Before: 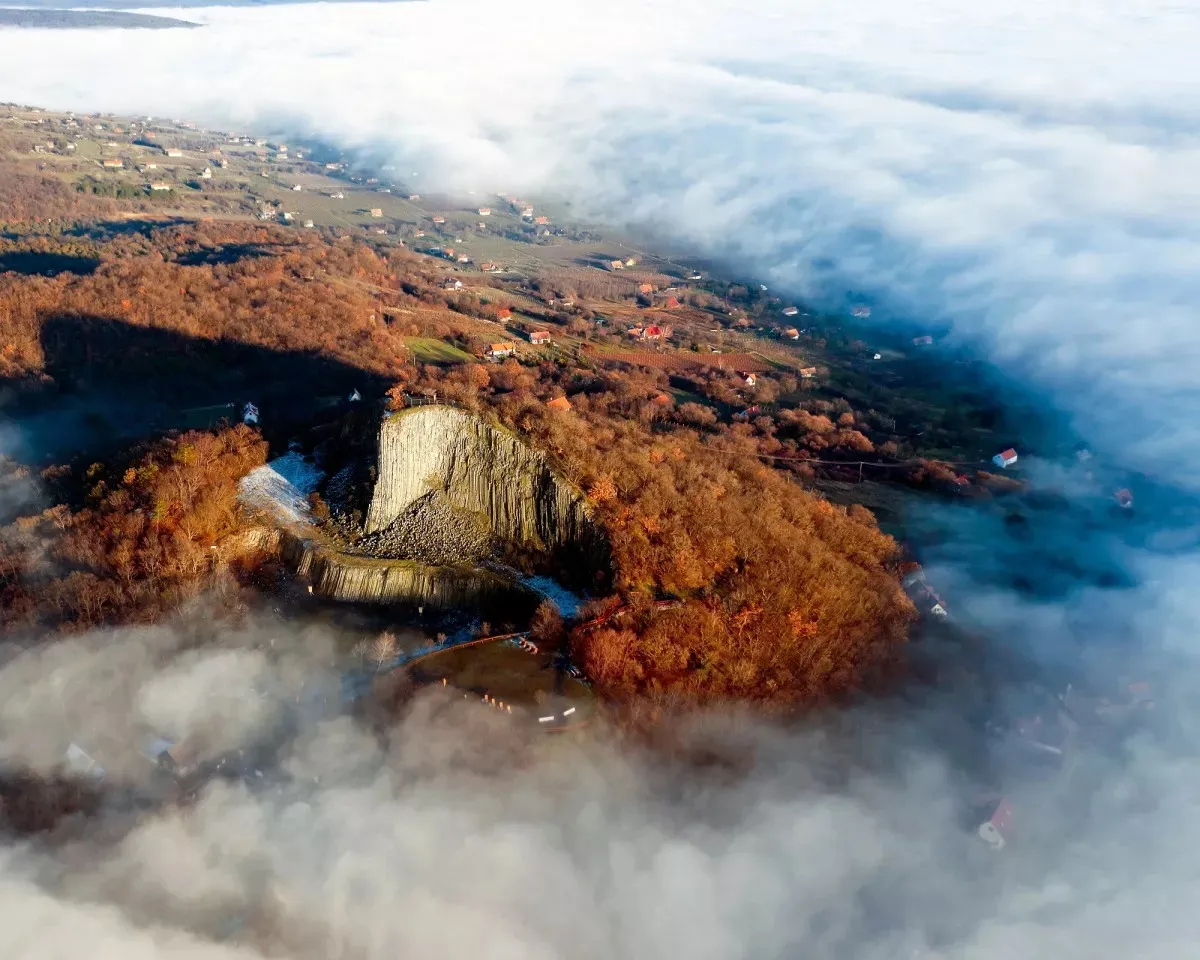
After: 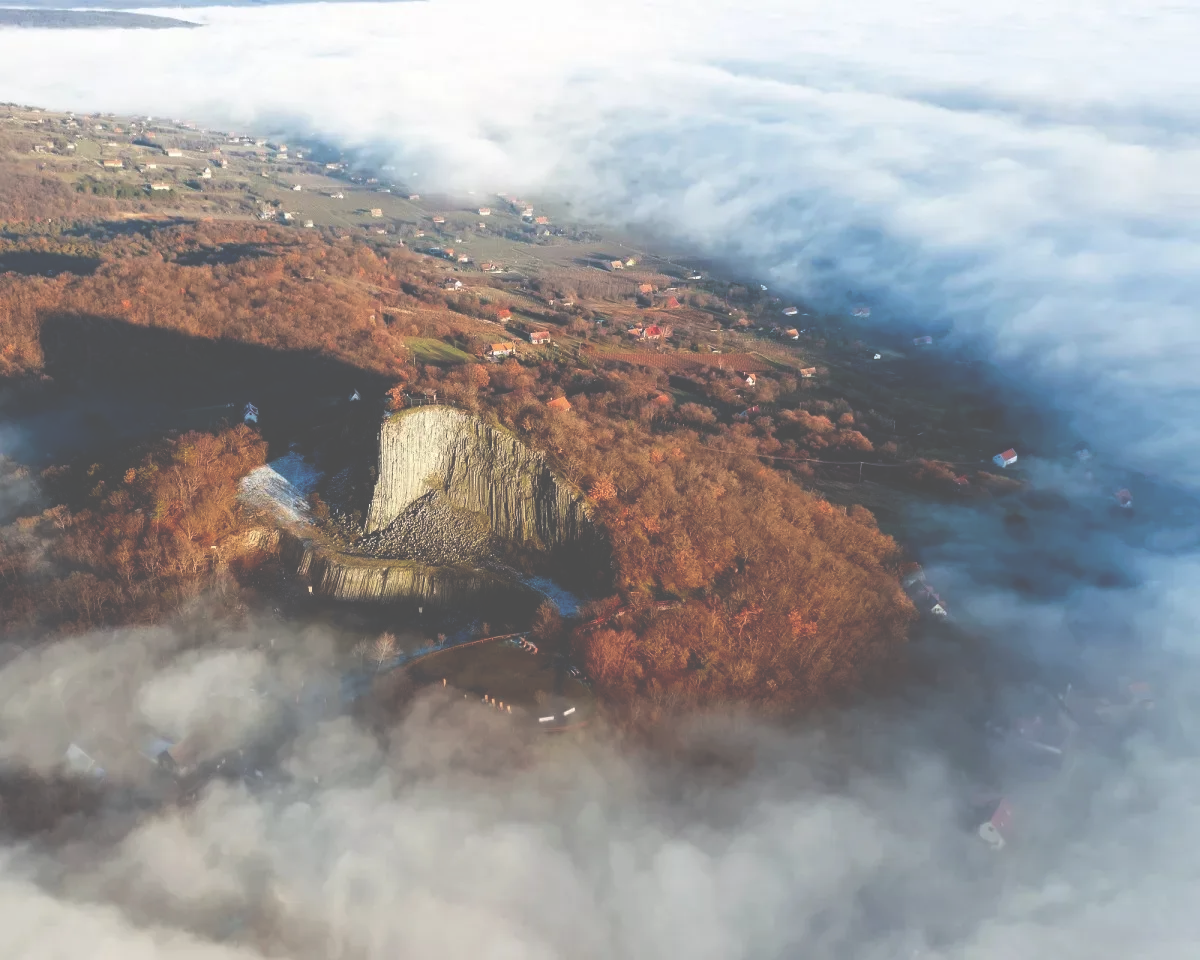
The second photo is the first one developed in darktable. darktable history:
contrast brightness saturation: saturation -0.068
exposure: black level correction -0.087, compensate highlight preservation false
base curve: curves: ch0 [(0, 0) (0.303, 0.277) (1, 1)], preserve colors none
